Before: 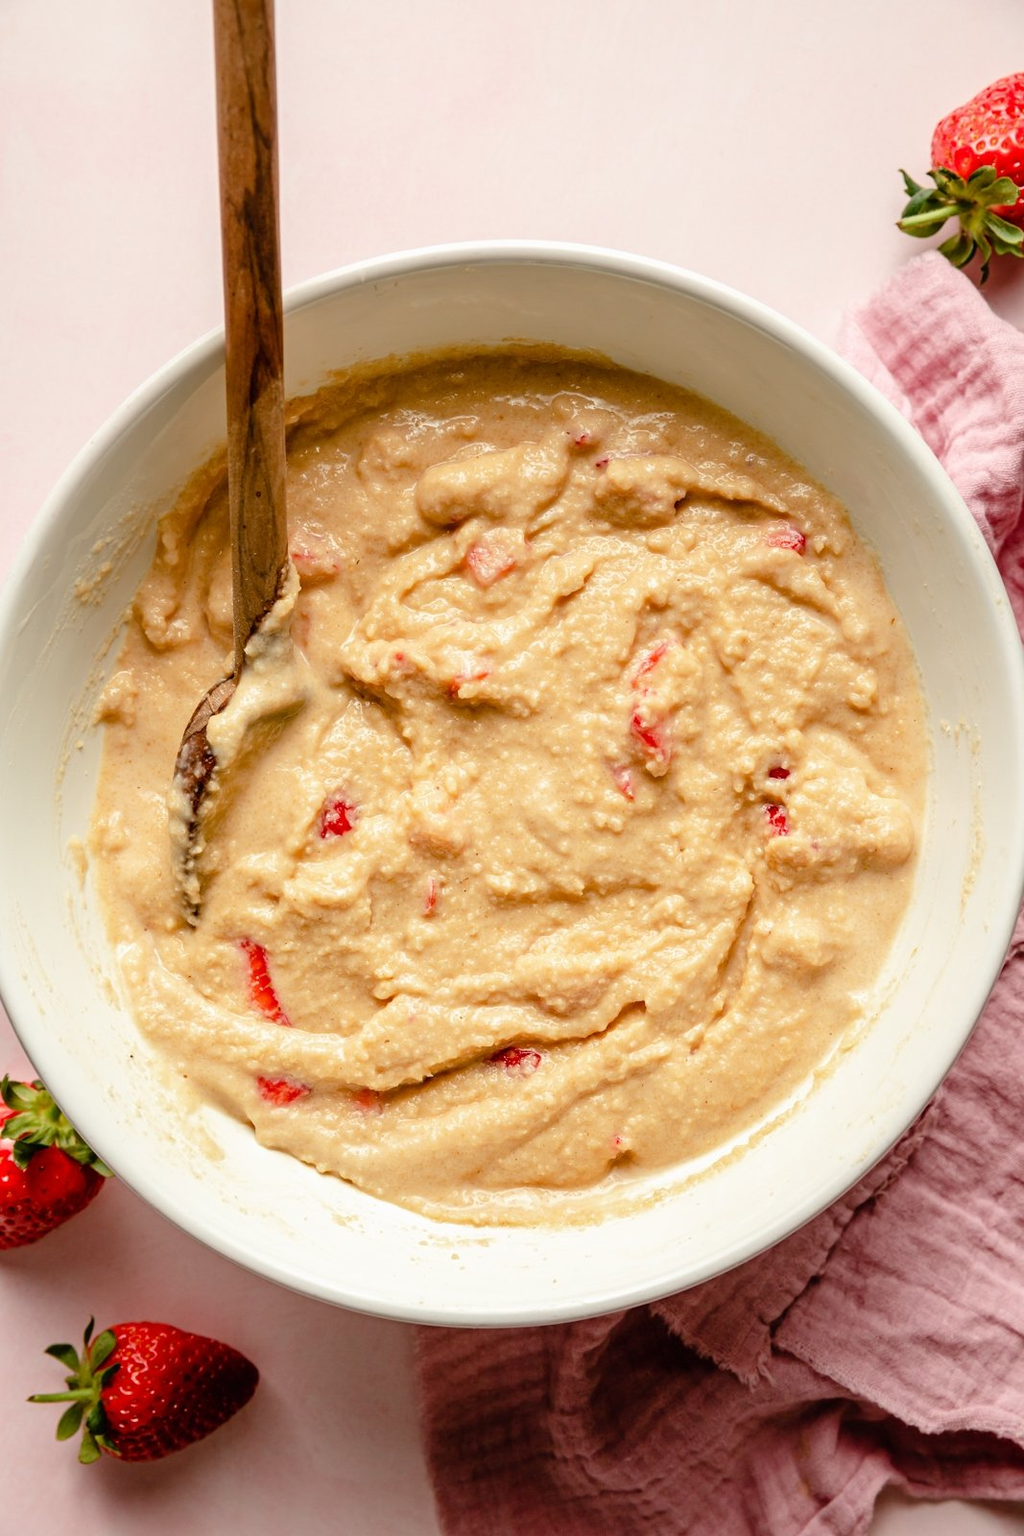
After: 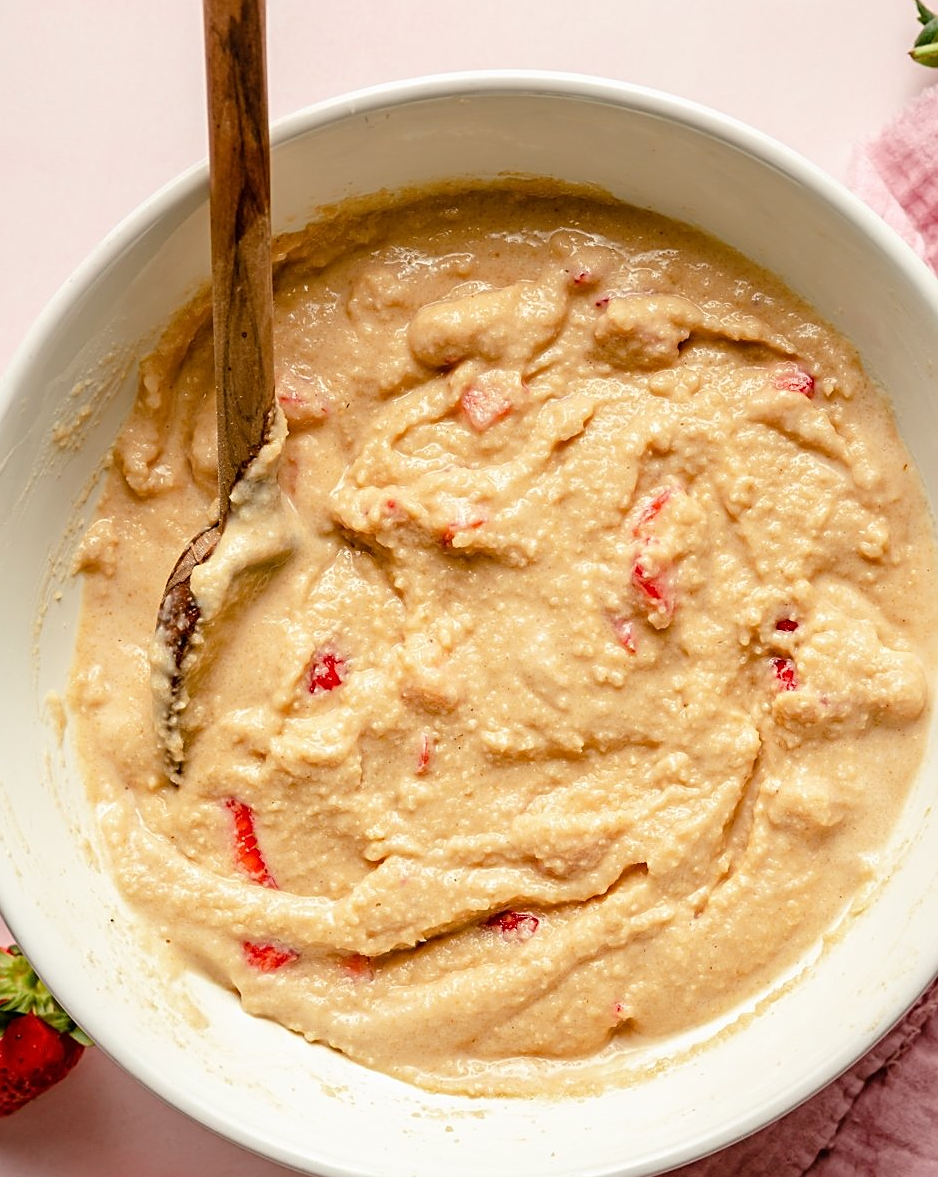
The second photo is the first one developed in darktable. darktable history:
sharpen: on, module defaults
crop and rotate: left 2.425%, top 11.305%, right 9.6%, bottom 15.08%
tone equalizer: on, module defaults
